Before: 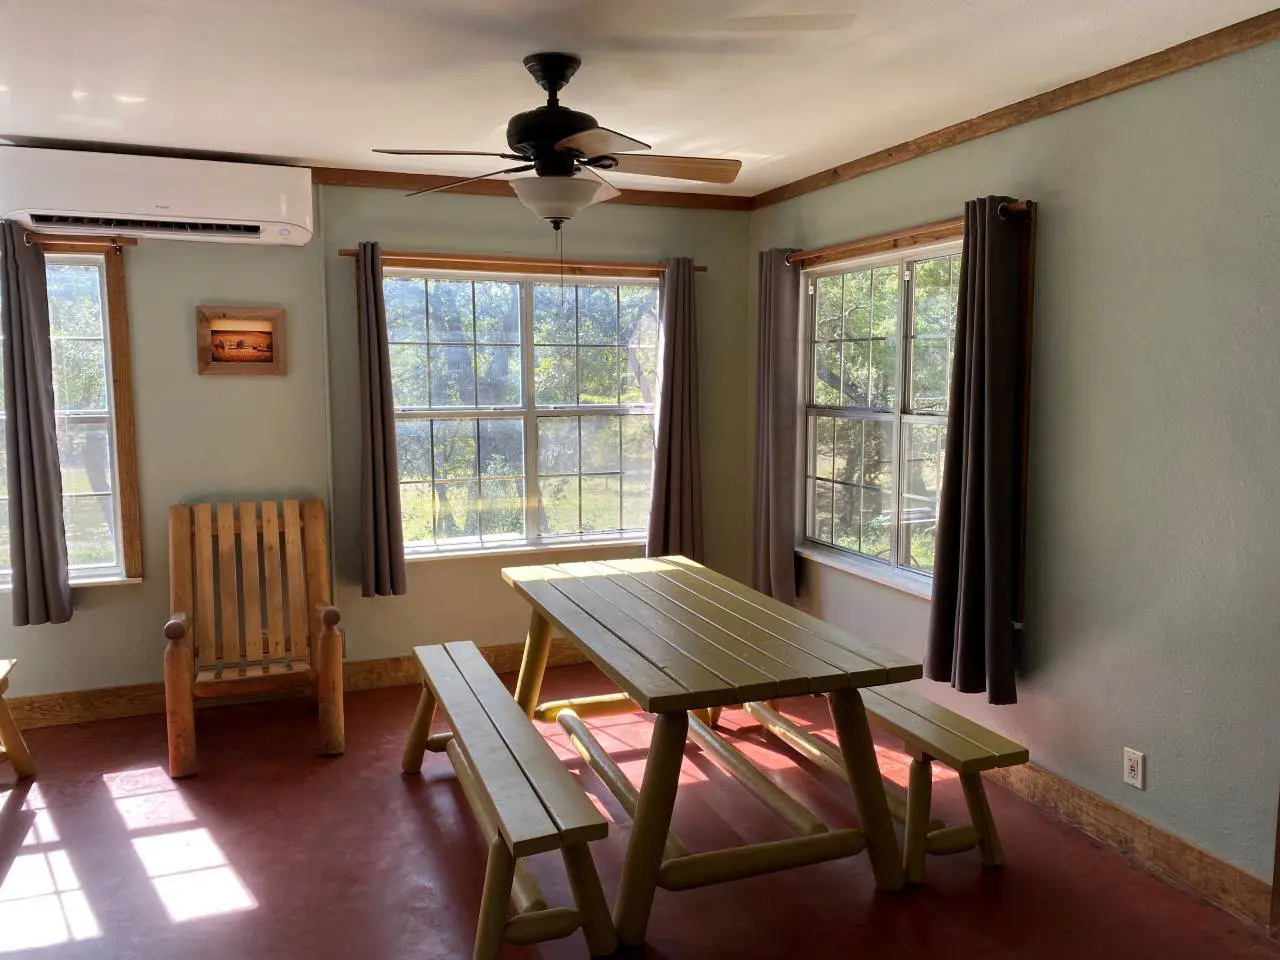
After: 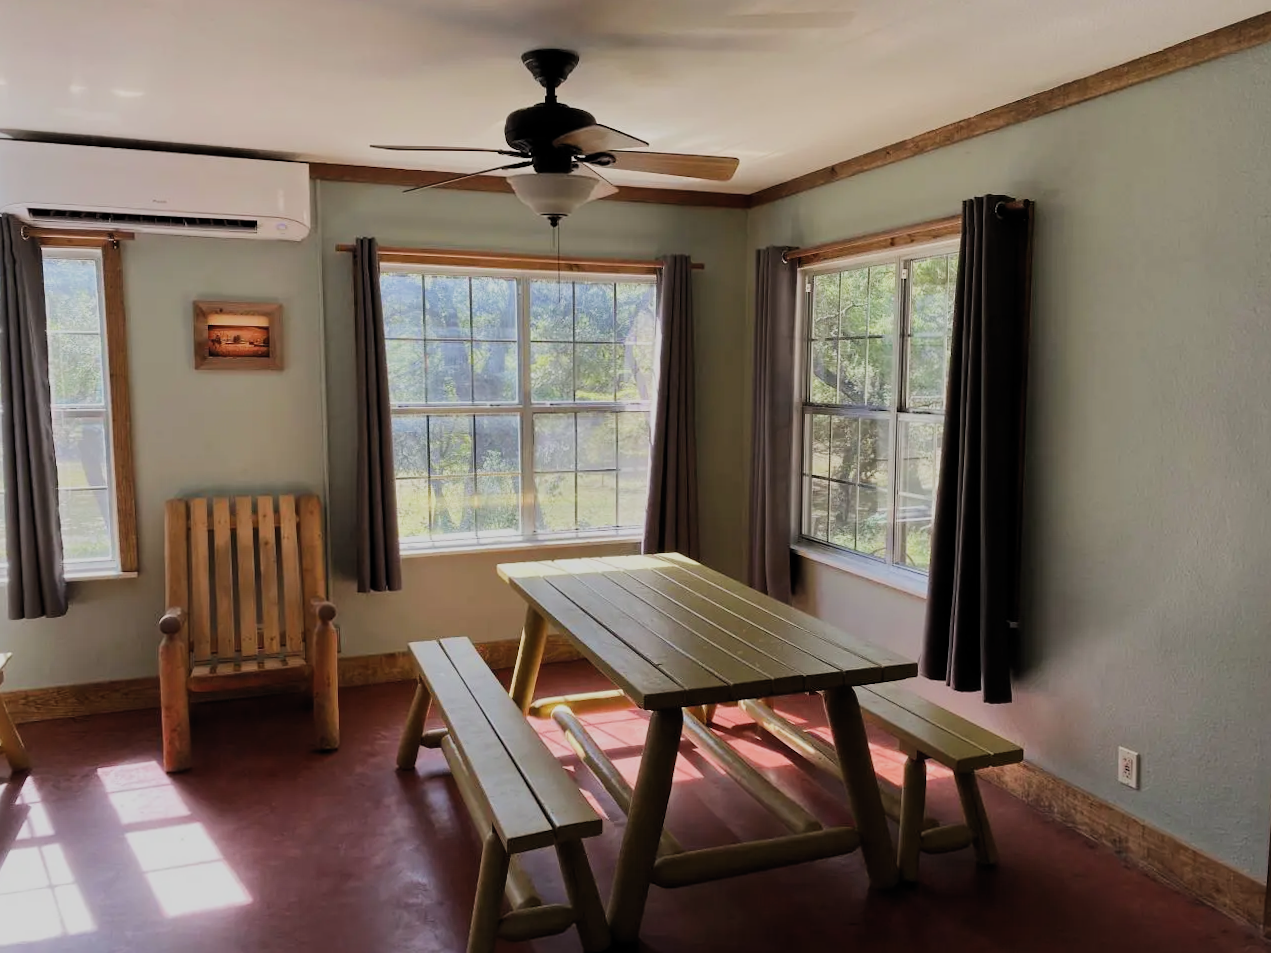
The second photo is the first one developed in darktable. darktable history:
crop and rotate: angle -0.297°
filmic rgb: black relative exposure -7.65 EV, white relative exposure 4.56 EV, hardness 3.61, contrast 1.118, color science v5 (2021), contrast in shadows safe, contrast in highlights safe
